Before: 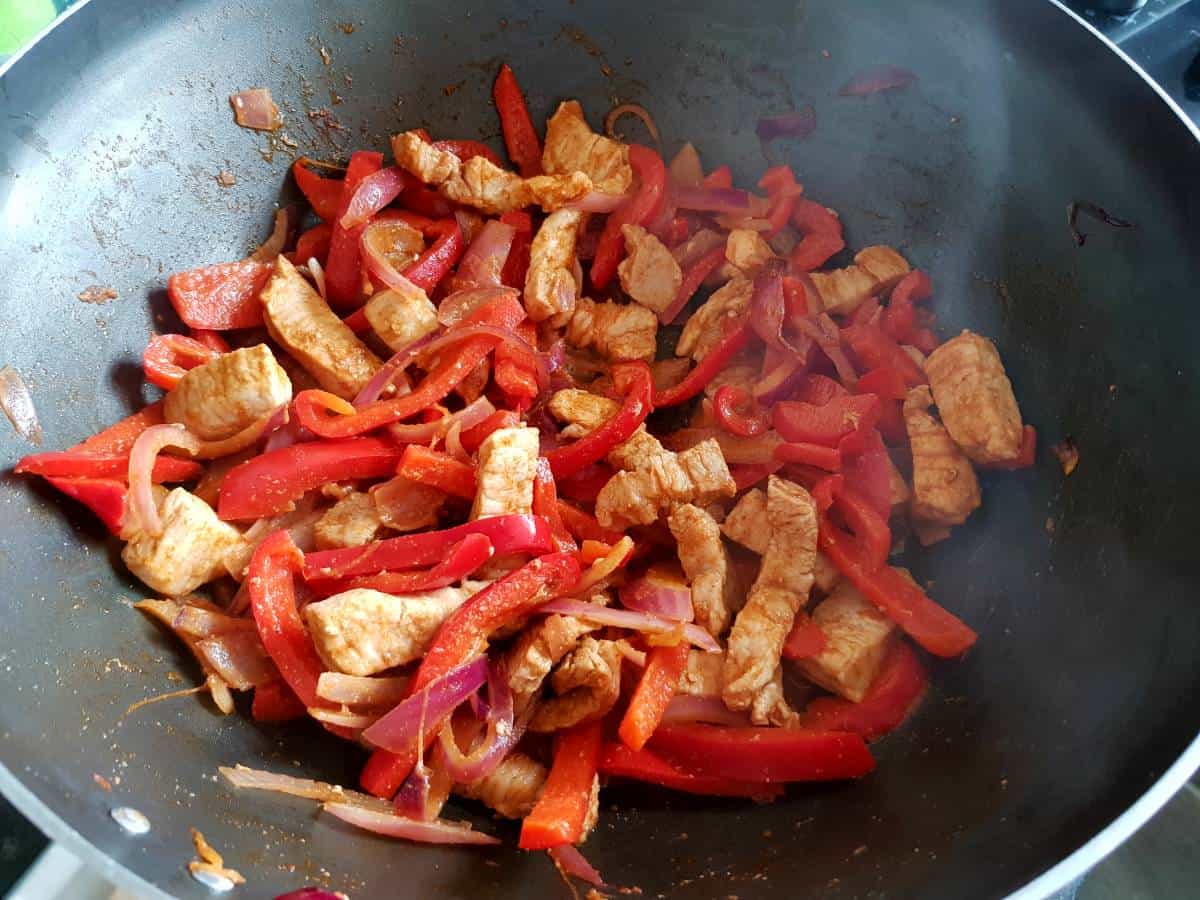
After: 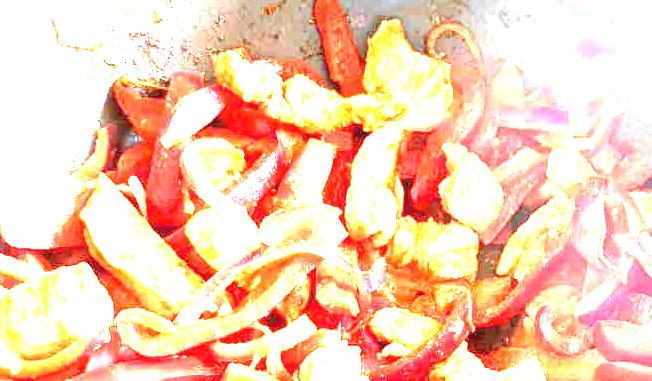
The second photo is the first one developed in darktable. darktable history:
crop: left 14.949%, top 9.033%, right 30.648%, bottom 48.569%
exposure: black level correction 0, exposure 4.051 EV, compensate highlight preservation false
